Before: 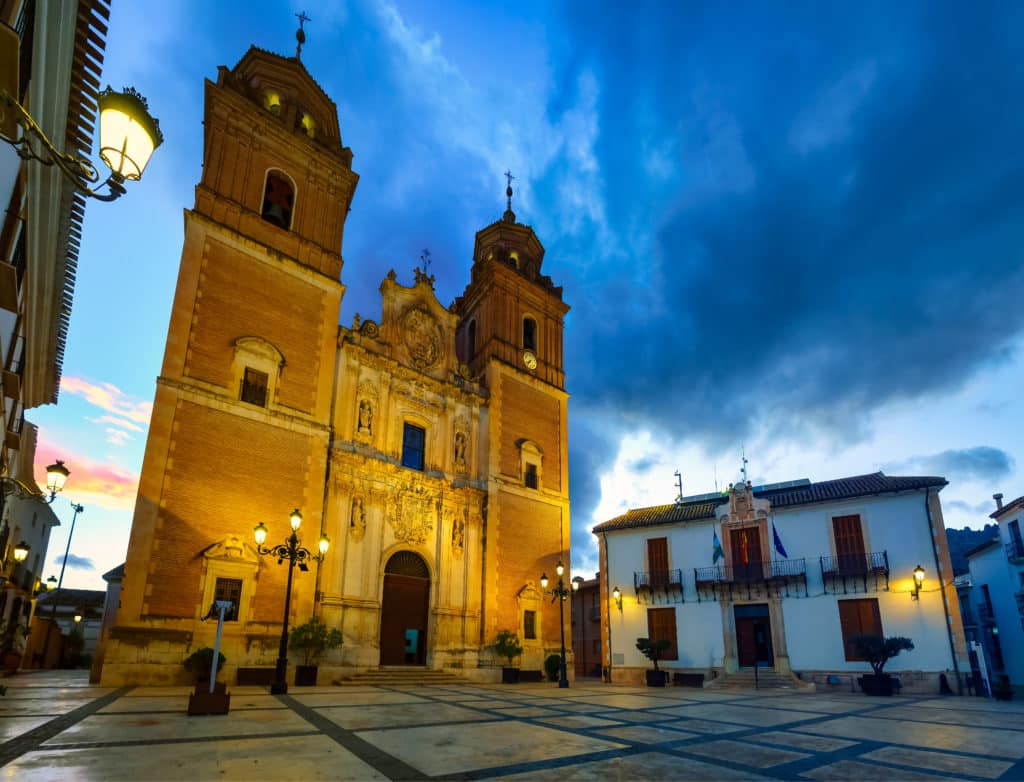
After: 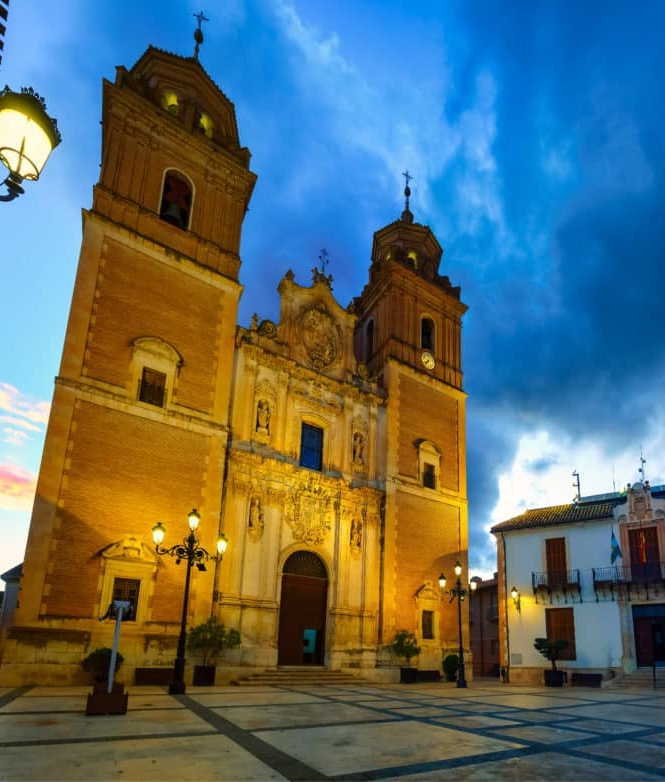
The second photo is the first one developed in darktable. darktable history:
crop and rotate: left 9.972%, right 25%
